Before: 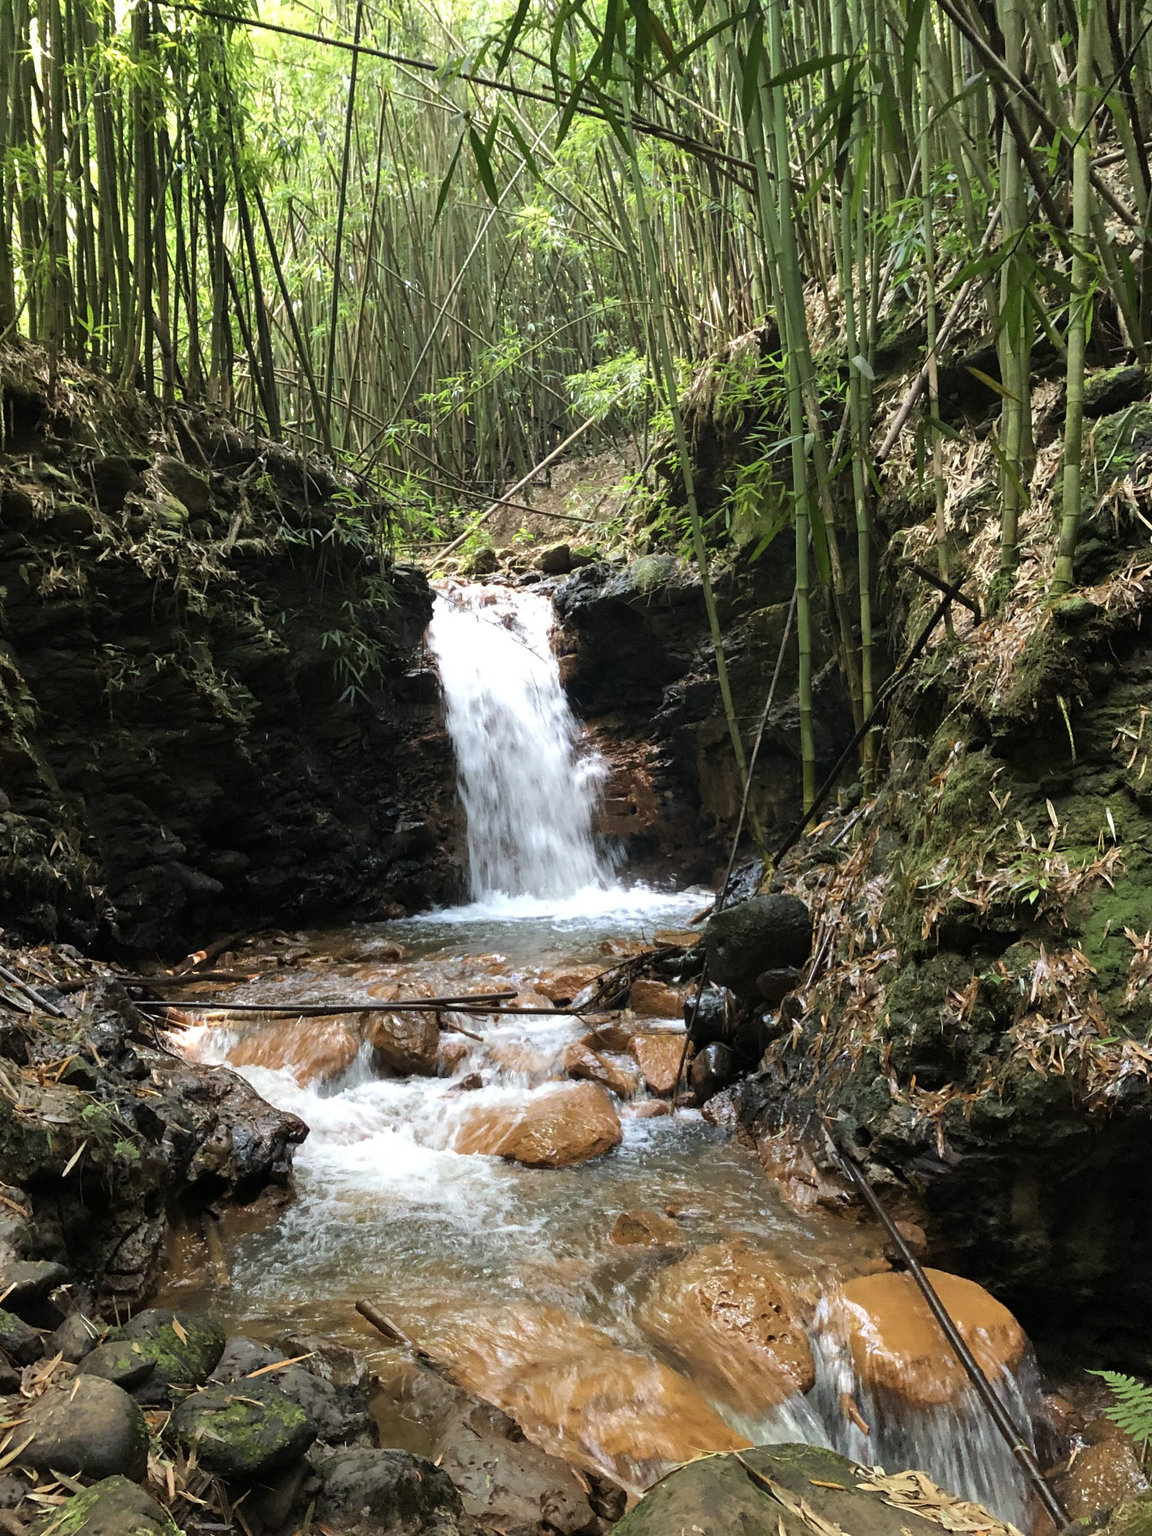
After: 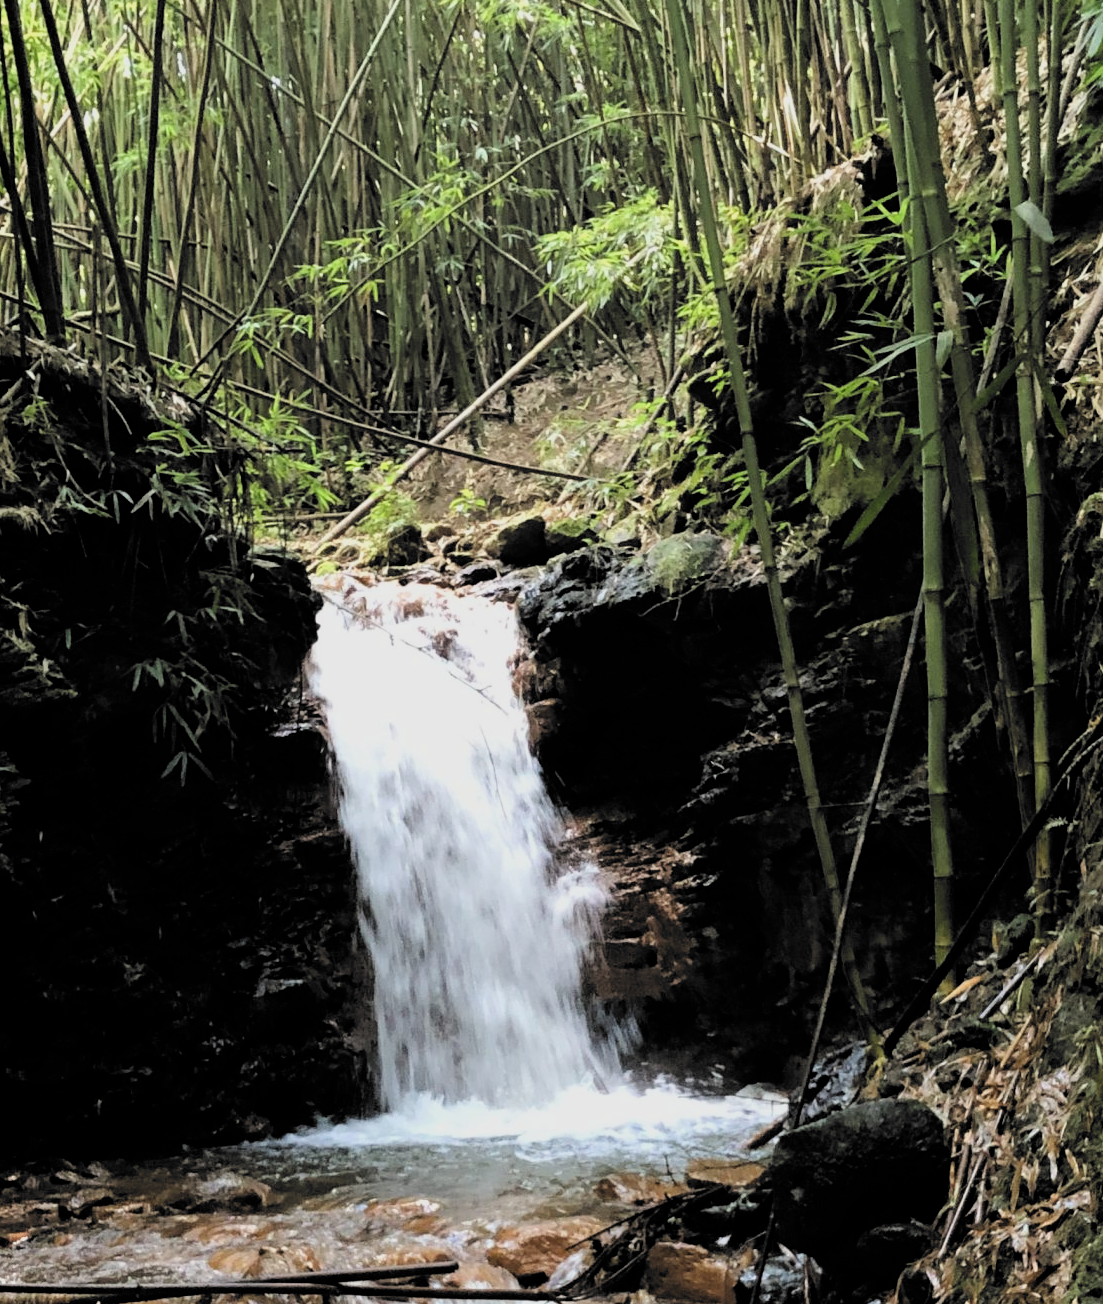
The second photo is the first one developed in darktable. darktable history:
crop: left 21.065%, top 15.312%, right 21.456%, bottom 33.73%
filmic rgb: black relative exposure -5.12 EV, white relative exposure 3.52 EV, hardness 3.17, contrast 1.195, highlights saturation mix -49.26%, color science v6 (2022)
